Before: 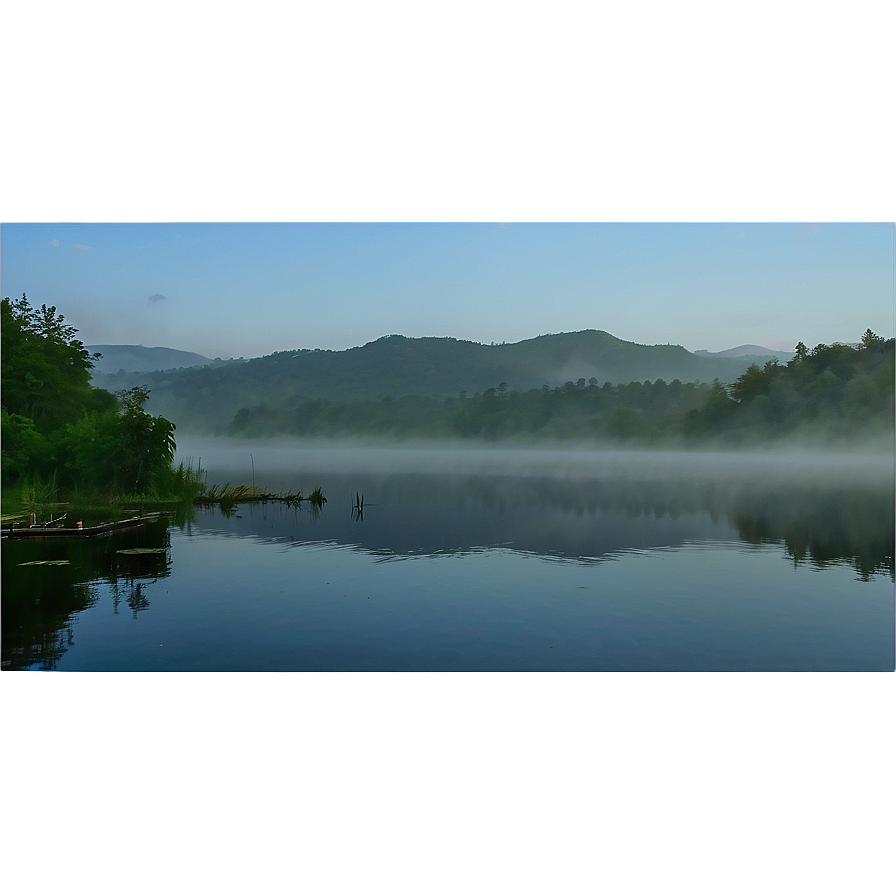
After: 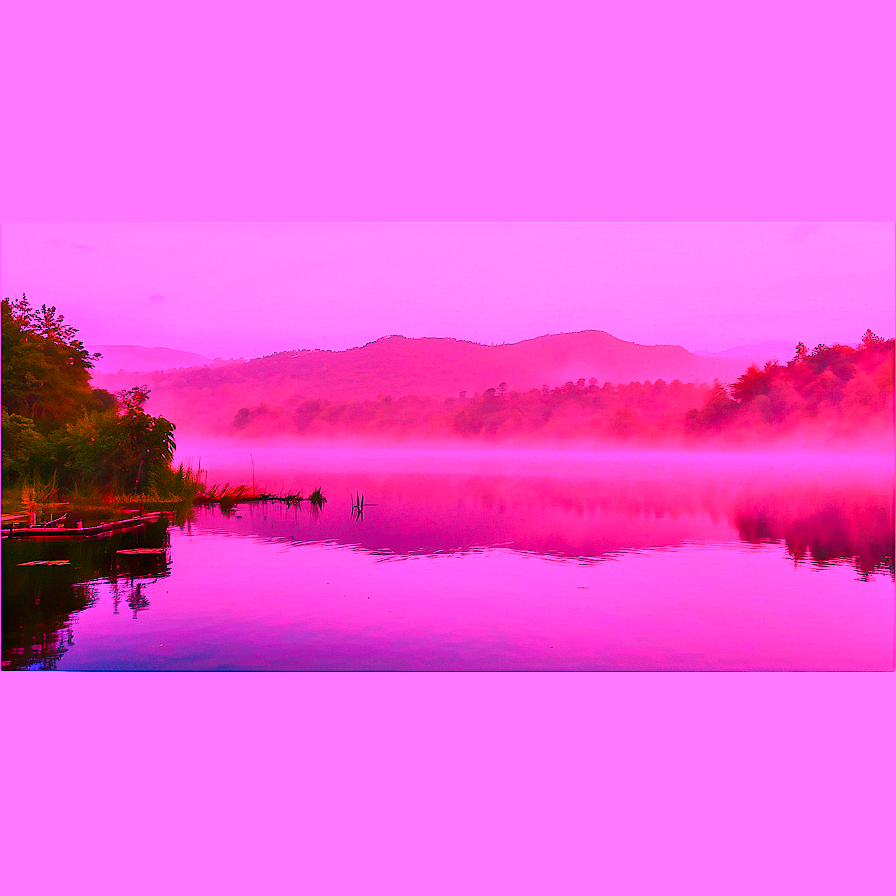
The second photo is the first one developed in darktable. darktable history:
color balance rgb: perceptual saturation grading › global saturation 35%, perceptual saturation grading › highlights -25%, perceptual saturation grading › shadows 25%, global vibrance 10%
white balance: red 4.26, blue 1.802
